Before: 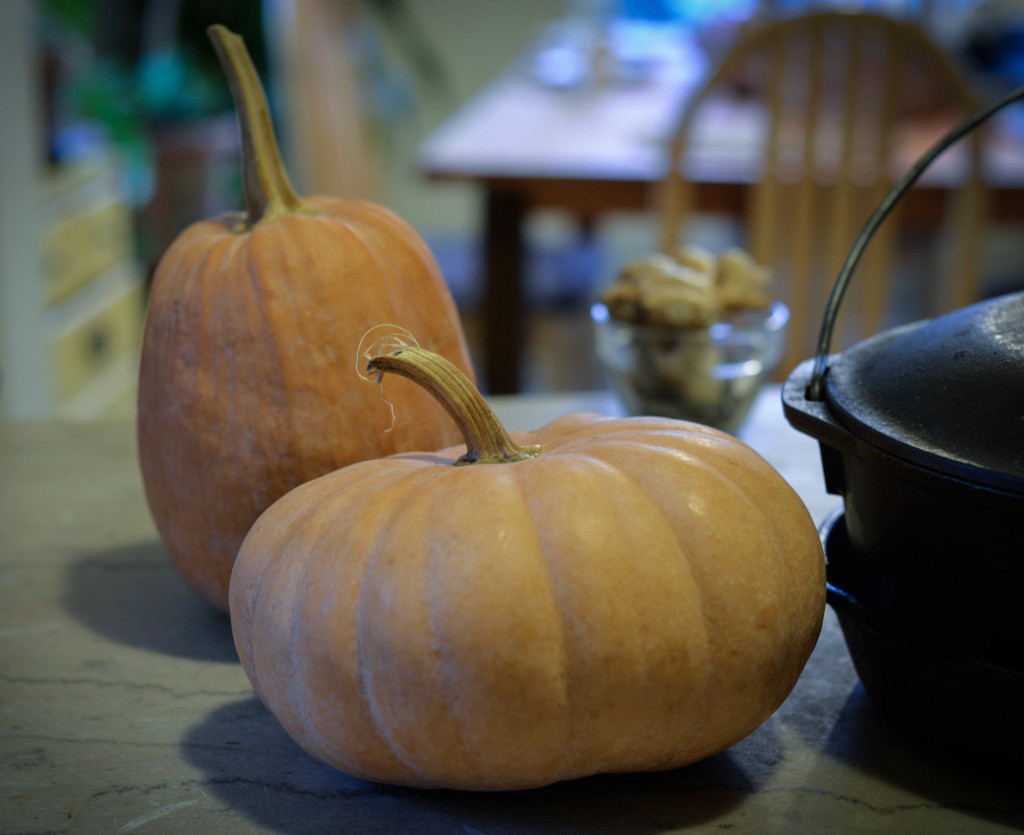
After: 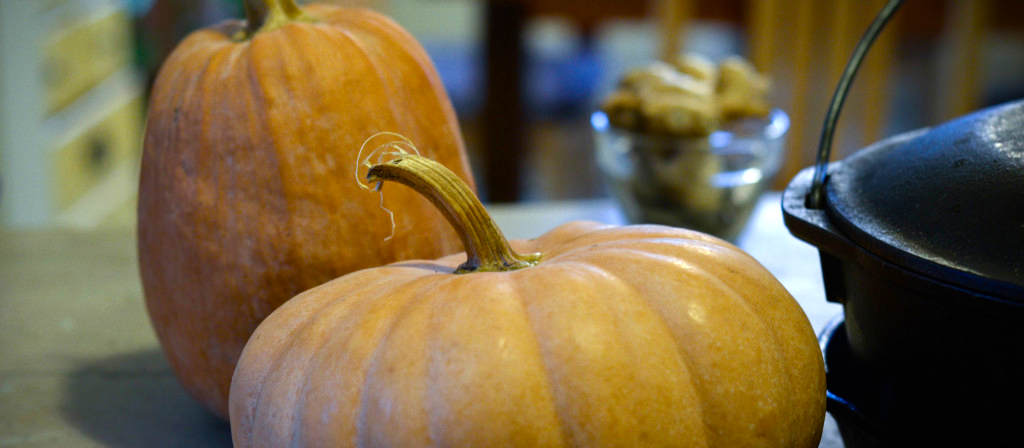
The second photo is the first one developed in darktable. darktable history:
tone equalizer: edges refinement/feathering 500, mask exposure compensation -1.57 EV, preserve details no
contrast brightness saturation: contrast 0.071
crop and rotate: top 23.107%, bottom 23.134%
color balance rgb: perceptual saturation grading › global saturation 20%, perceptual saturation grading › highlights -25.827%, perceptual saturation grading › shadows 24.95%, perceptual brilliance grading › global brilliance -5.802%, perceptual brilliance grading › highlights 24.646%, perceptual brilliance grading › mid-tones 7.382%, perceptual brilliance grading › shadows -4.596%, global vibrance 20%
